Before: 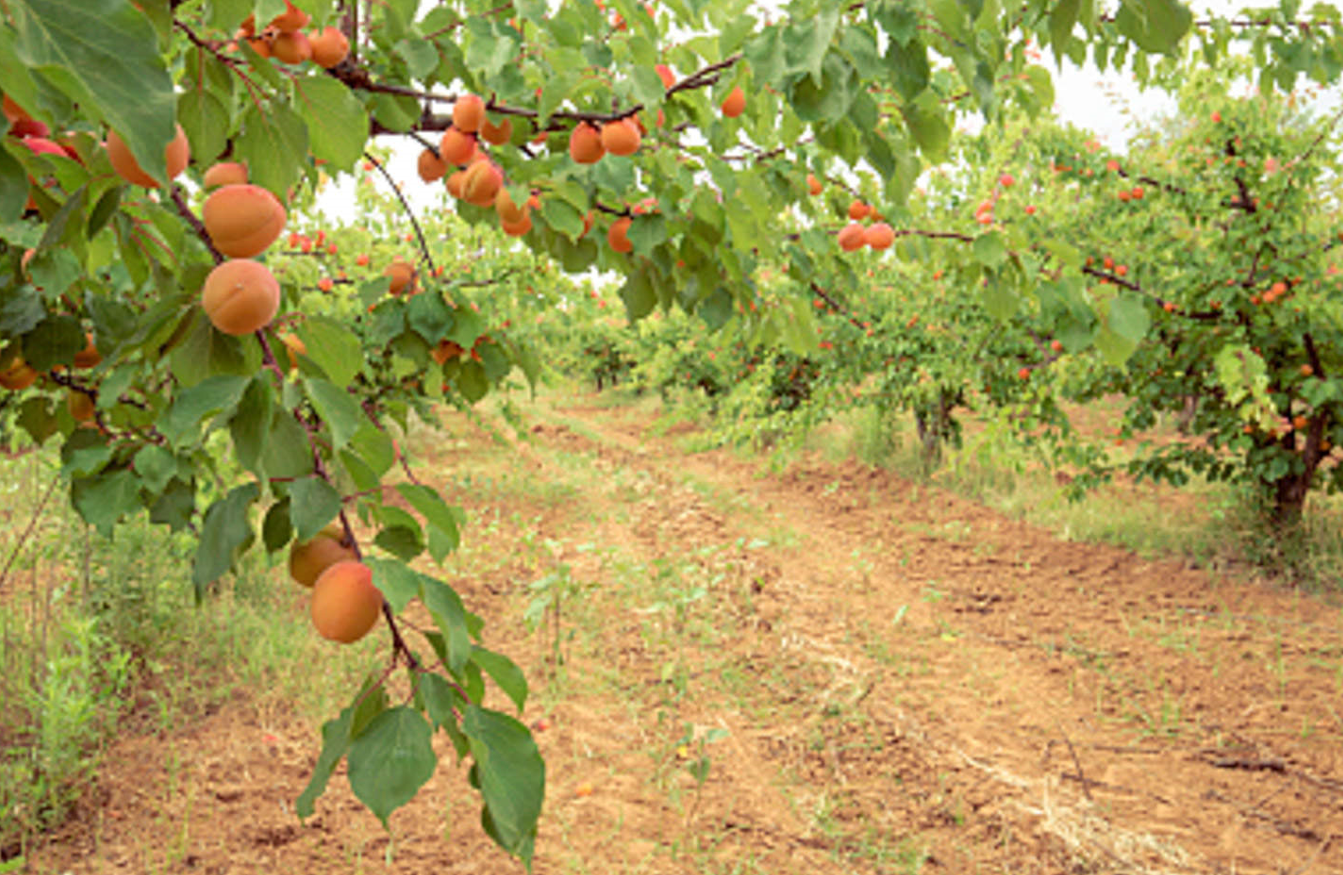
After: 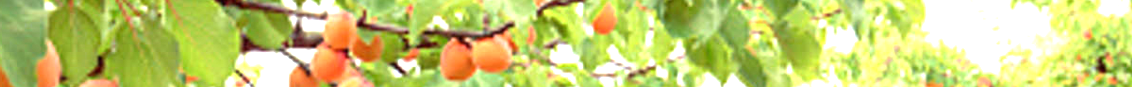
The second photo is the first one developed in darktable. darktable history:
exposure: black level correction 0, exposure 1 EV, compensate exposure bias true, compensate highlight preservation false
crop and rotate: left 9.644%, top 9.491%, right 6.021%, bottom 80.509%
